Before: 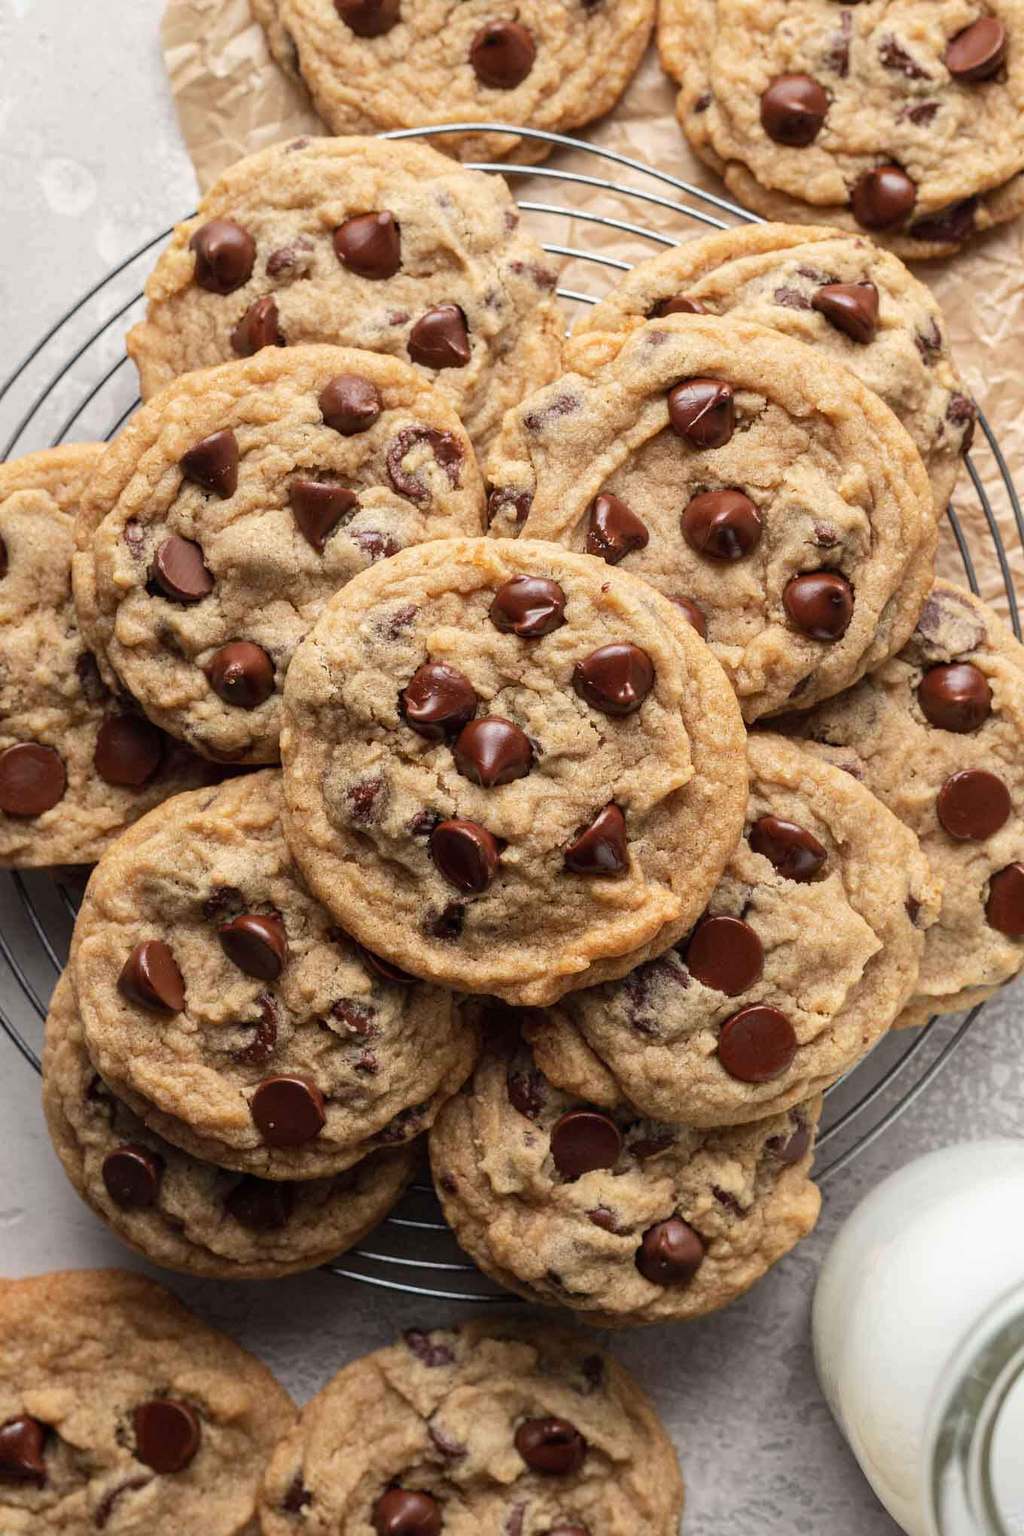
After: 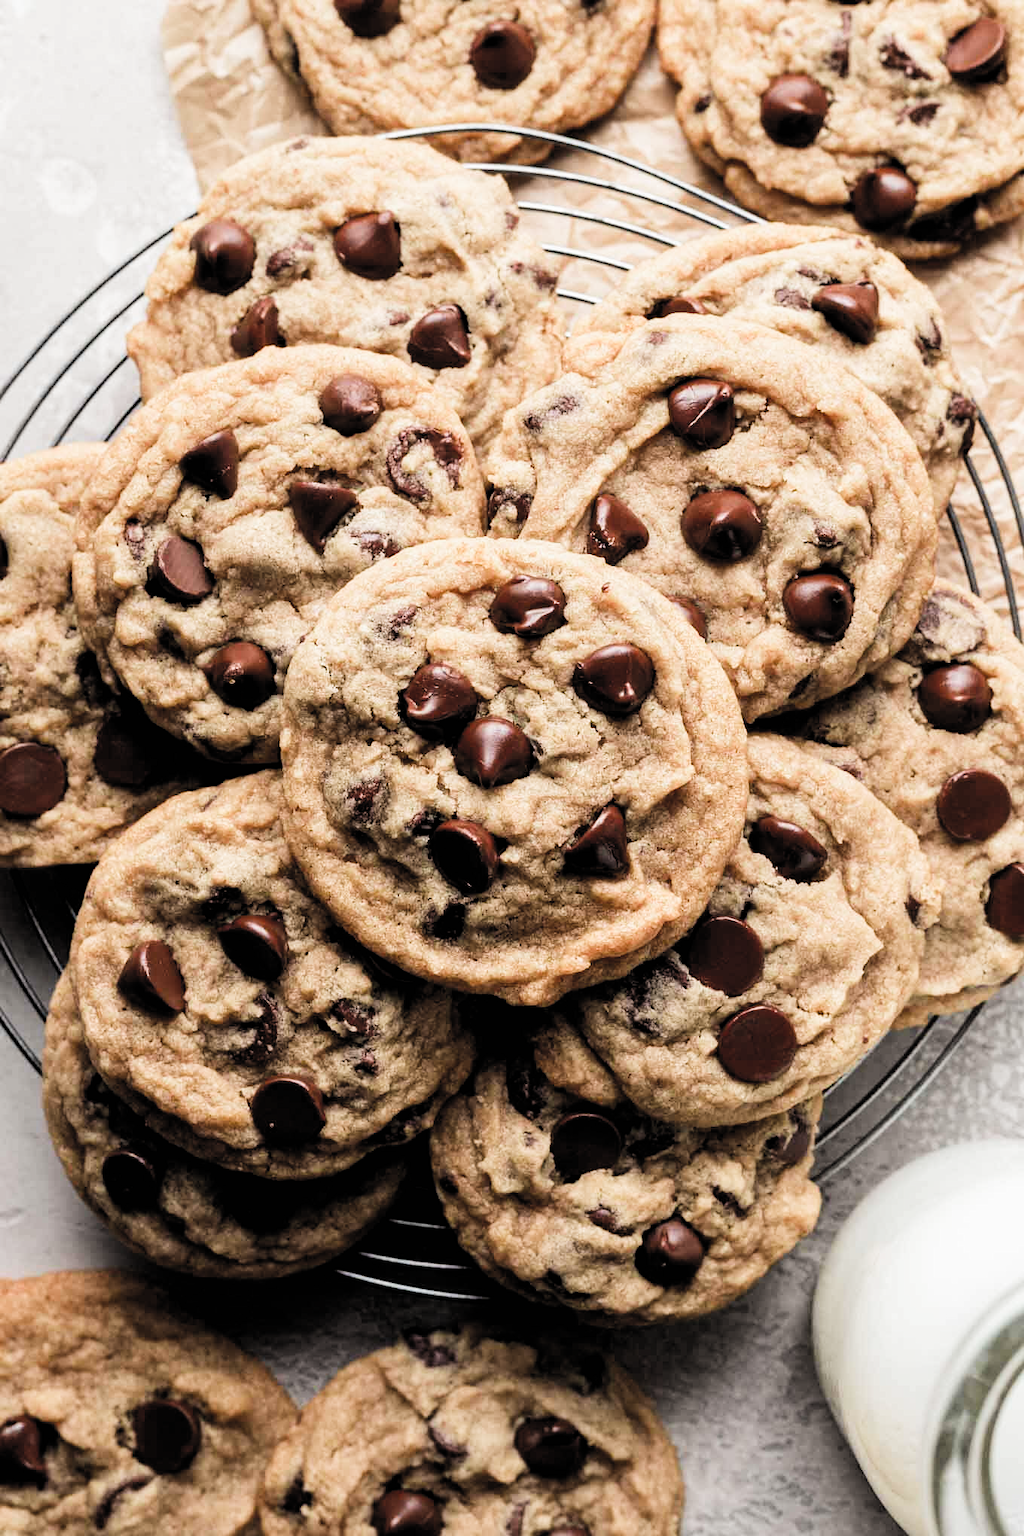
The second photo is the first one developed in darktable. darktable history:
filmic rgb: black relative exposure -4 EV, white relative exposure 2.98 EV, hardness 3.01, contrast 1.5, color science v5 (2021), contrast in shadows safe, contrast in highlights safe
levels: mode automatic, levels [0.062, 0.494, 0.925]
